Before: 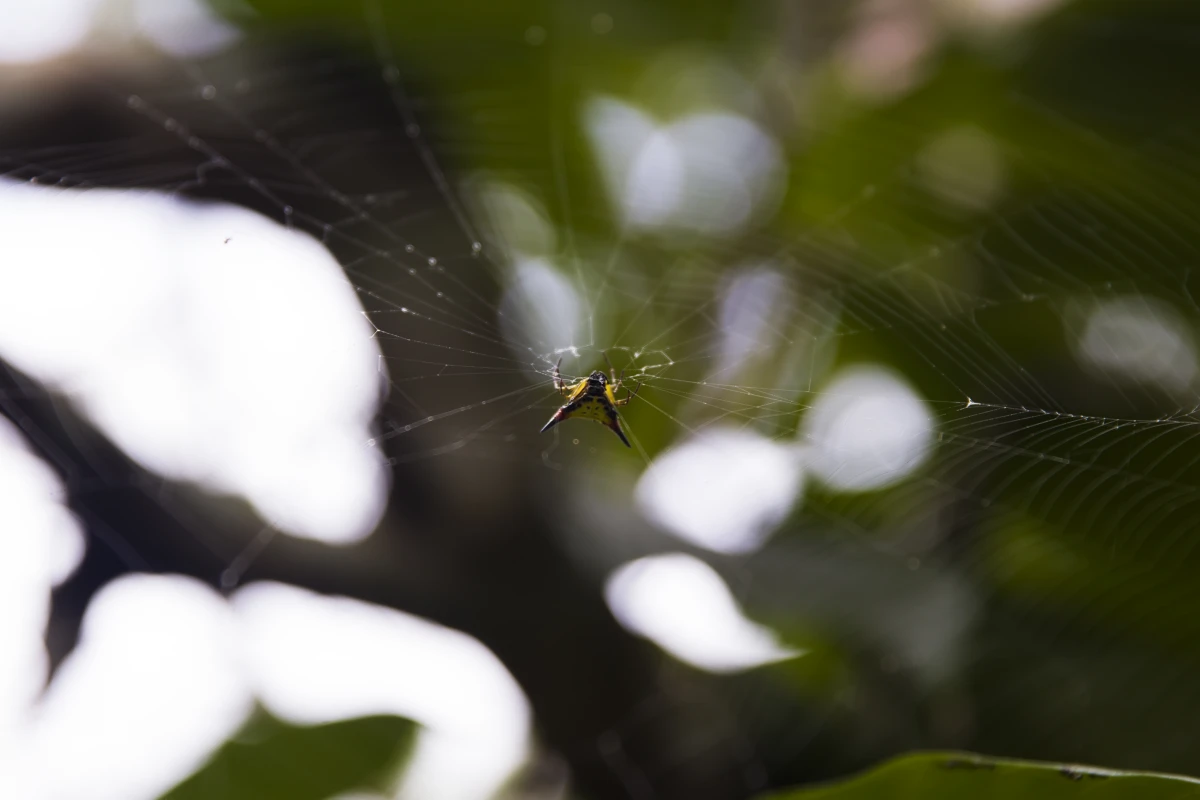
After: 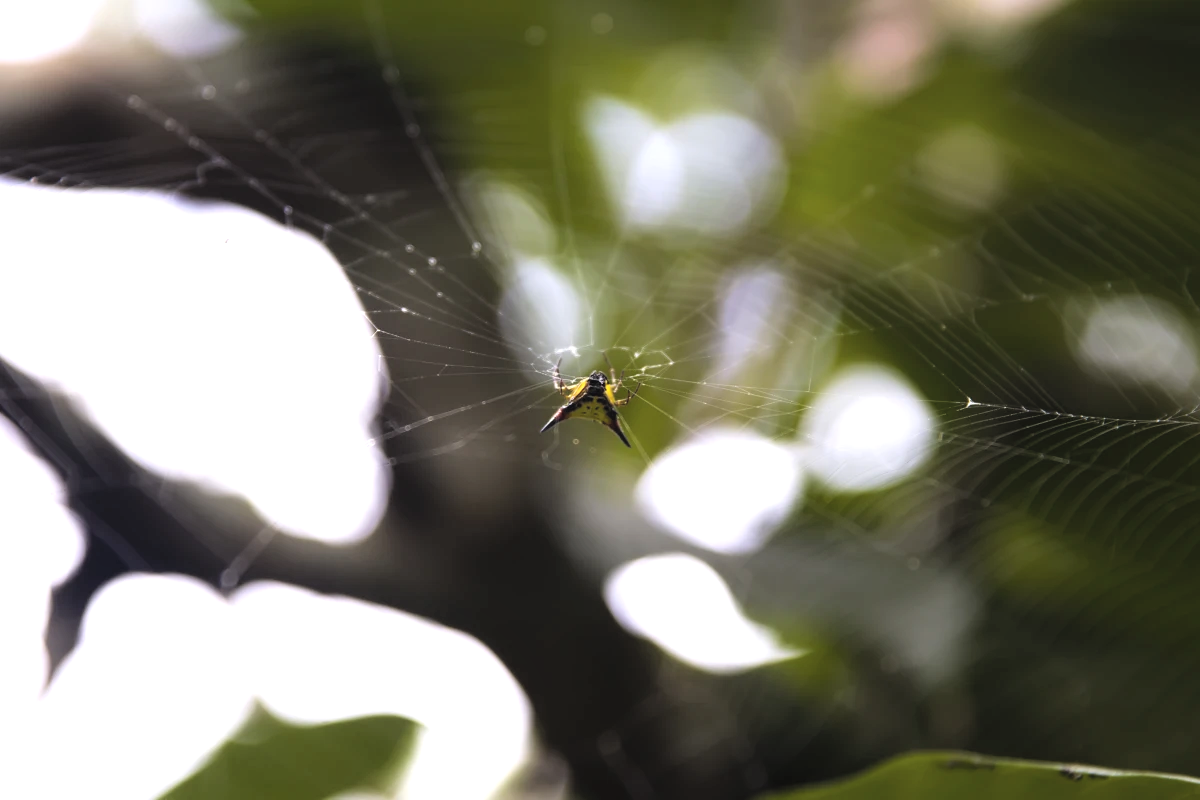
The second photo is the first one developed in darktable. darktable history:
contrast brightness saturation: brightness 0.146
tone equalizer: -8 EV -0.722 EV, -7 EV -0.739 EV, -6 EV -0.633 EV, -5 EV -0.424 EV, -3 EV 0.388 EV, -2 EV 0.6 EV, -1 EV 0.695 EV, +0 EV 0.763 EV
